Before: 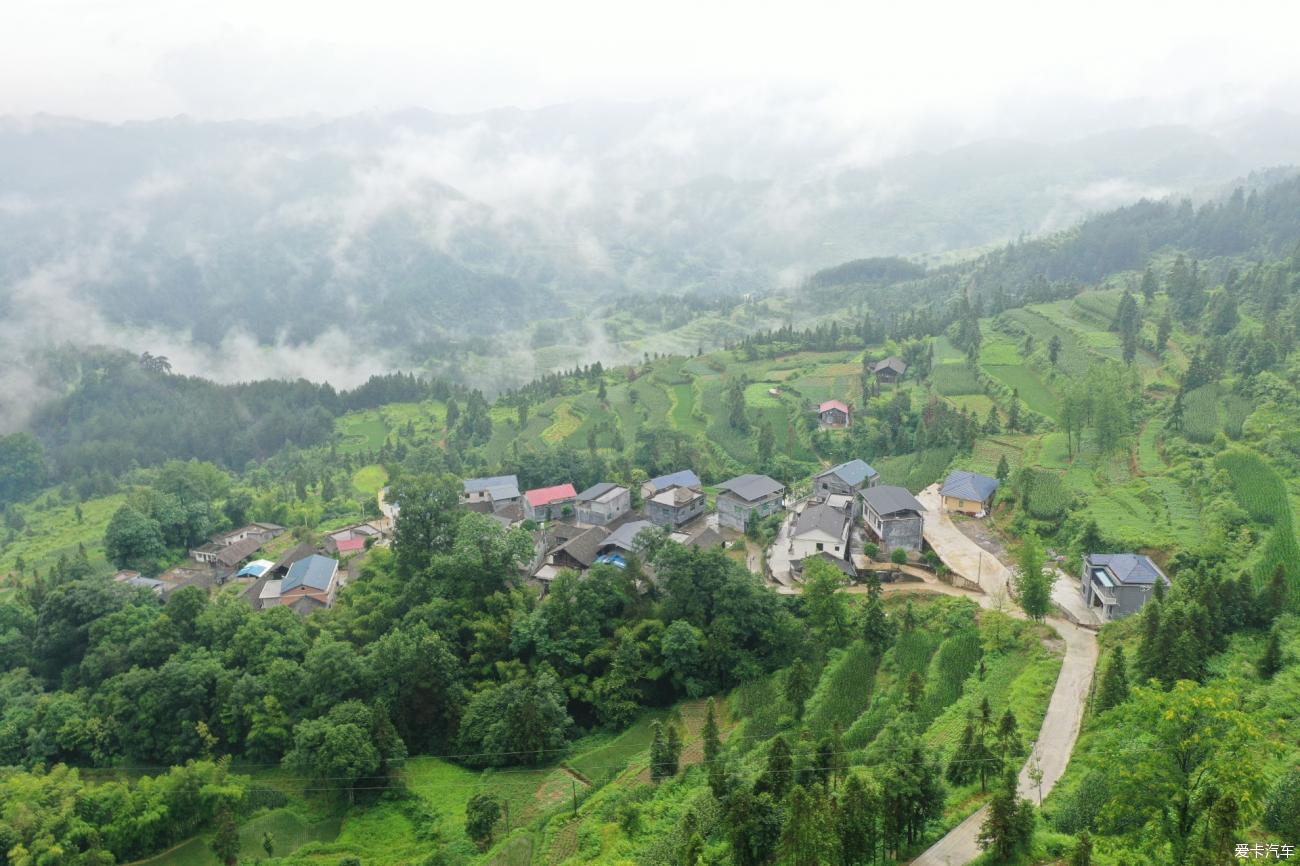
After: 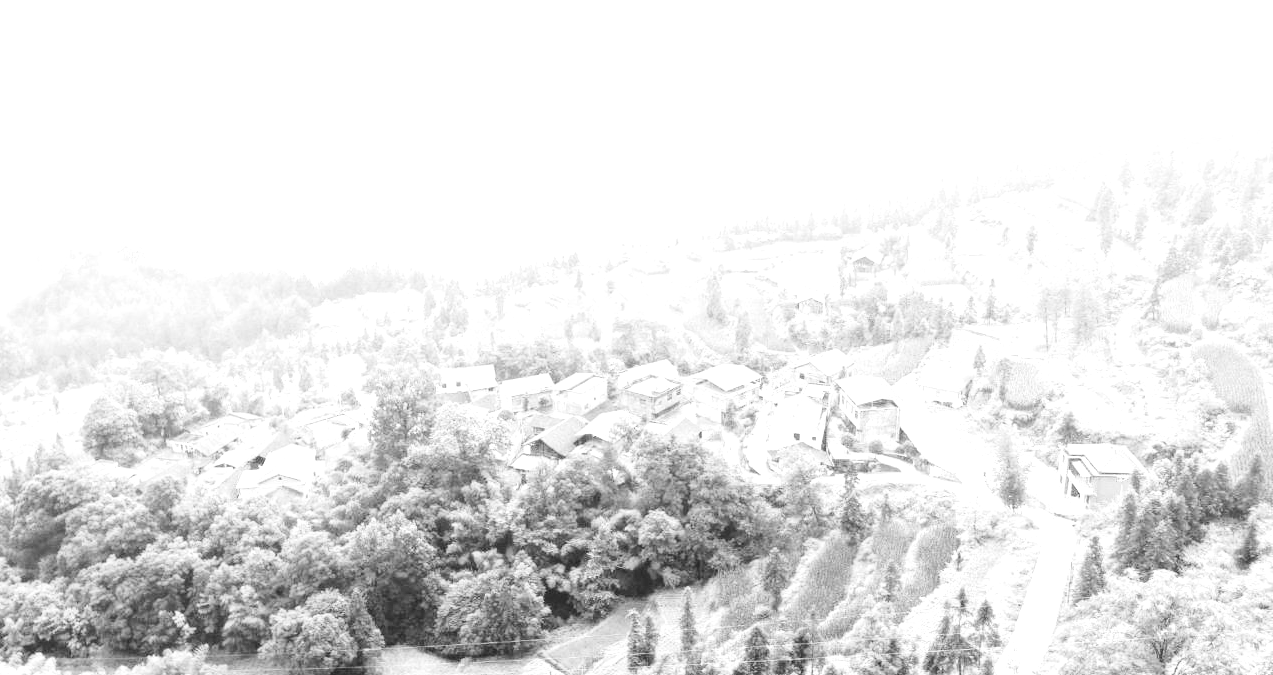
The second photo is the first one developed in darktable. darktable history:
base curve: curves: ch0 [(0, 0) (0.036, 0.025) (0.121, 0.166) (0.206, 0.329) (0.605, 0.79) (1, 1)], preserve colors none
monochrome: size 3.1
exposure: black level correction 0, exposure 1.9 EV, compensate highlight preservation false
crop and rotate: left 1.814%, top 12.818%, right 0.25%, bottom 9.225%
